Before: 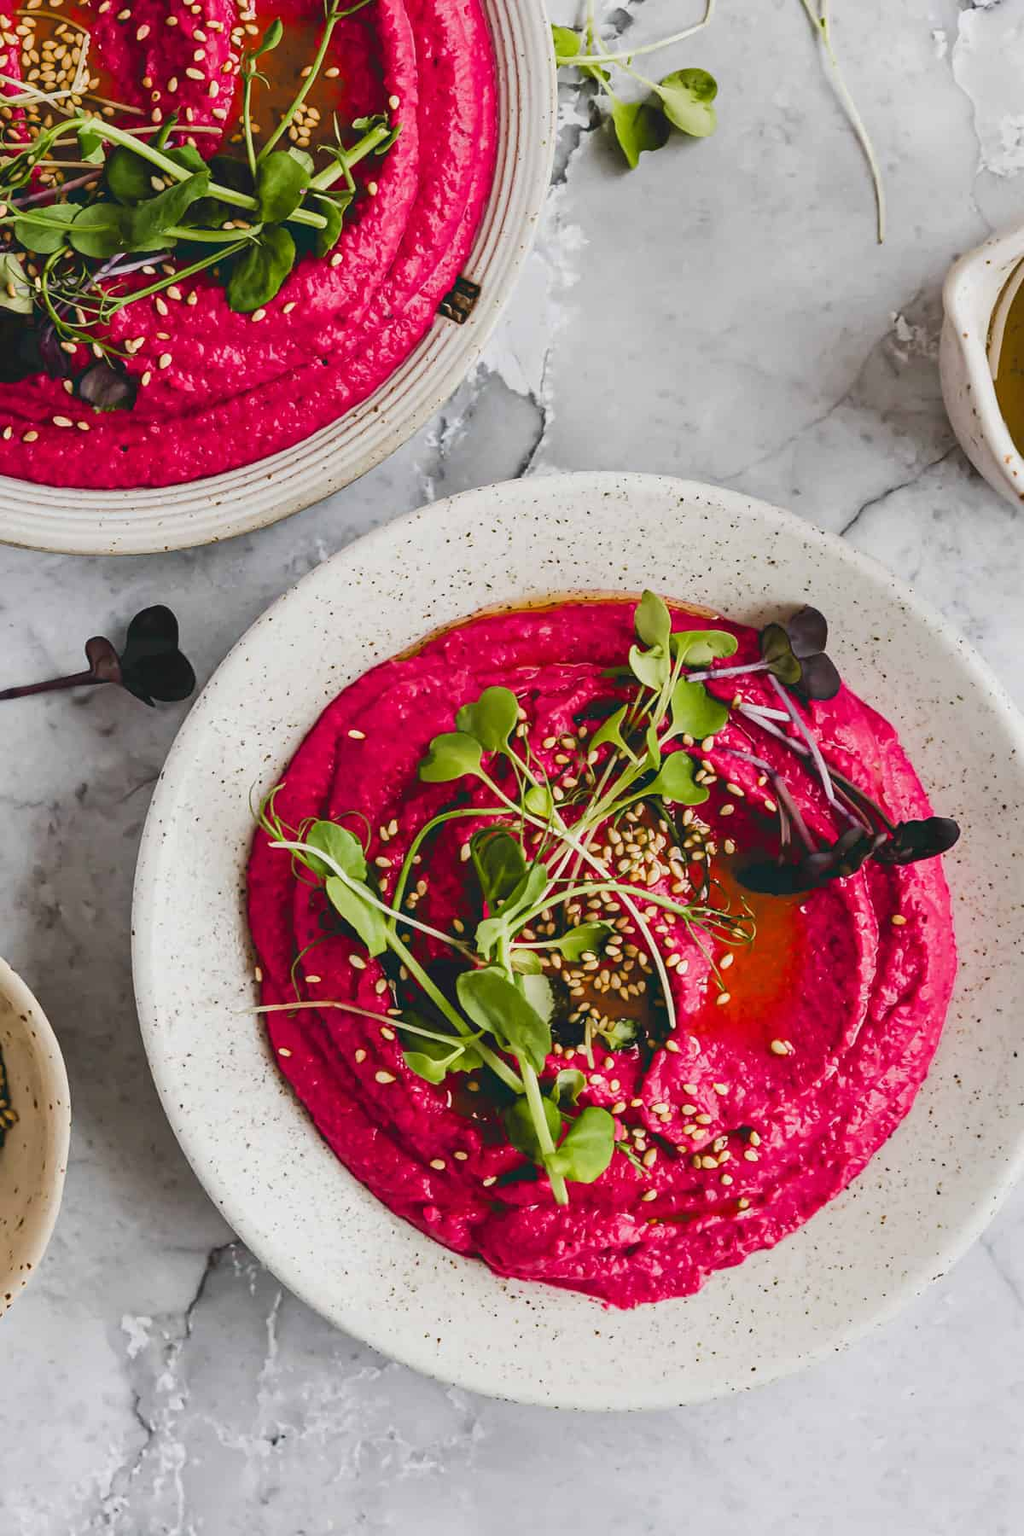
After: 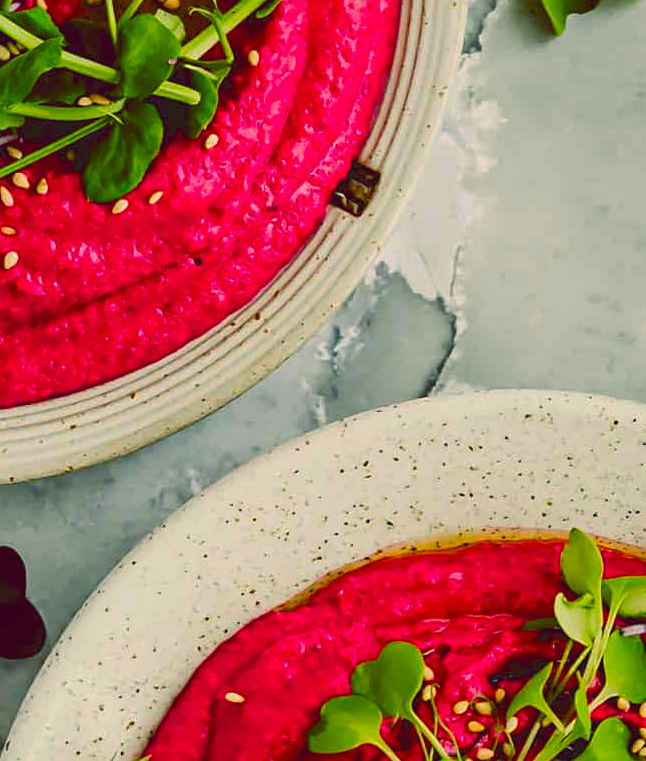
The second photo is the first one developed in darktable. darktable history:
sharpen: amount 0.2
color balance: lift [1, 1.015, 0.987, 0.985], gamma [1, 0.959, 1.042, 0.958], gain [0.927, 0.938, 1.072, 0.928], contrast 1.5%
color correction: highlights a* 17.03, highlights b* 0.205, shadows a* -15.38, shadows b* -14.56, saturation 1.5
crop: left 15.306%, top 9.065%, right 30.789%, bottom 48.638%
